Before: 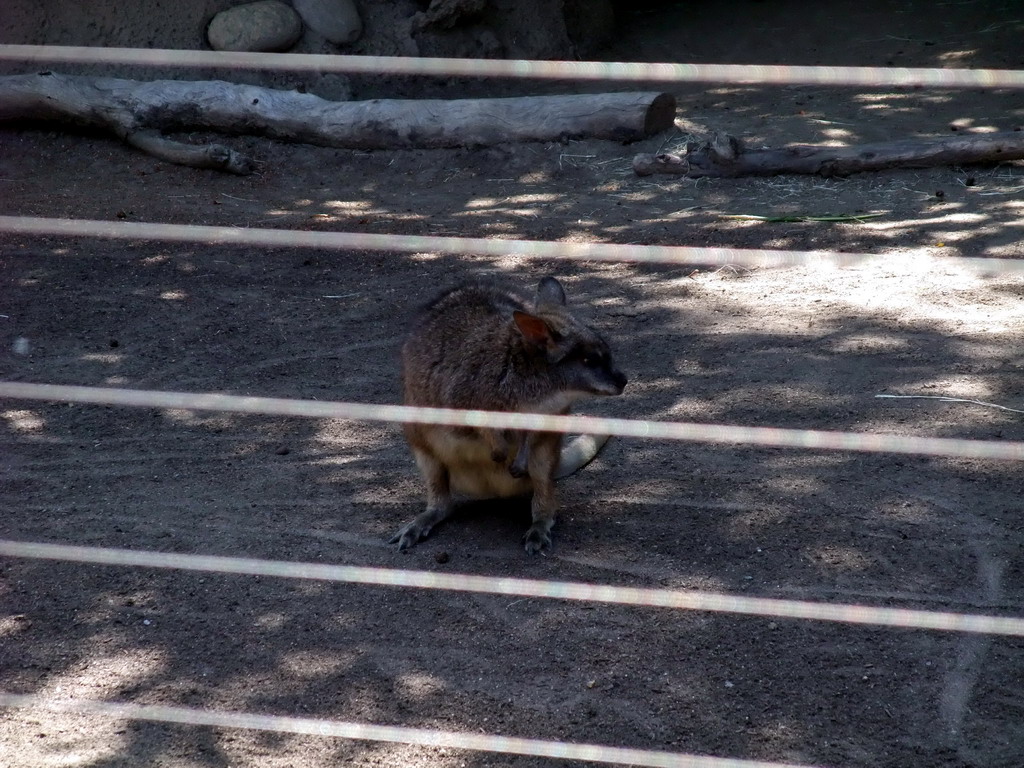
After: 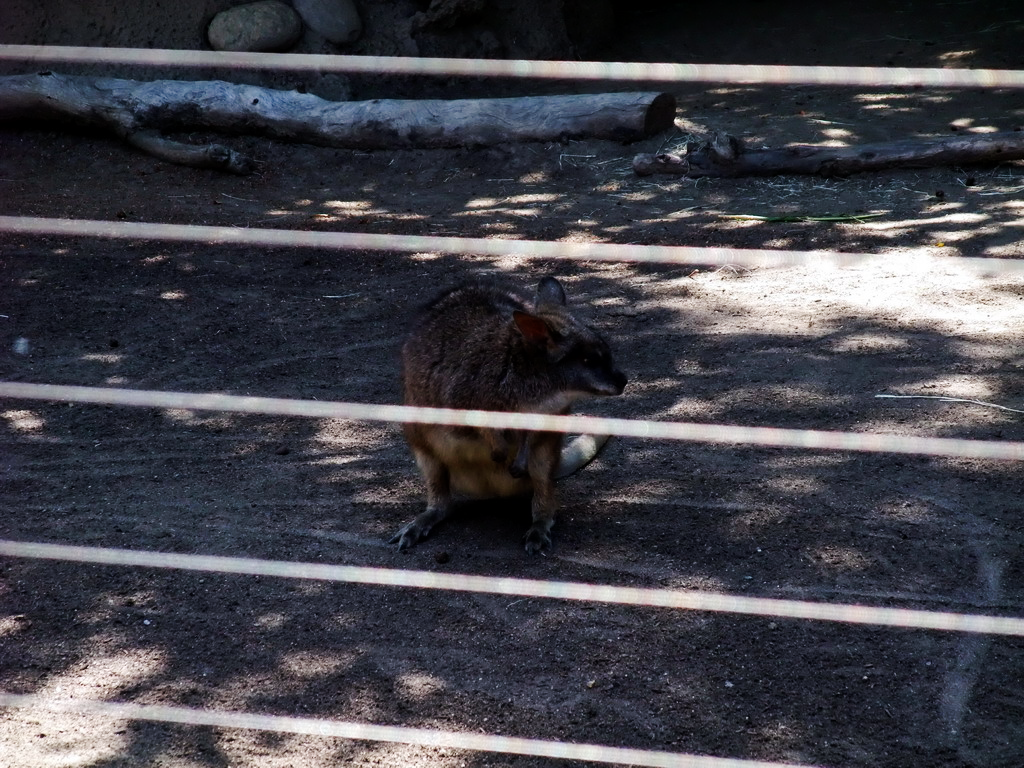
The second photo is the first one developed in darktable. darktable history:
tone curve: curves: ch0 [(0, 0) (0.126, 0.061) (0.338, 0.285) (0.494, 0.518) (0.703, 0.762) (1, 1)]; ch1 [(0, 0) (0.364, 0.322) (0.443, 0.441) (0.5, 0.501) (0.55, 0.578) (1, 1)]; ch2 [(0, 0) (0.44, 0.424) (0.501, 0.499) (0.557, 0.564) (0.613, 0.682) (0.707, 0.746) (1, 1)], preserve colors none
